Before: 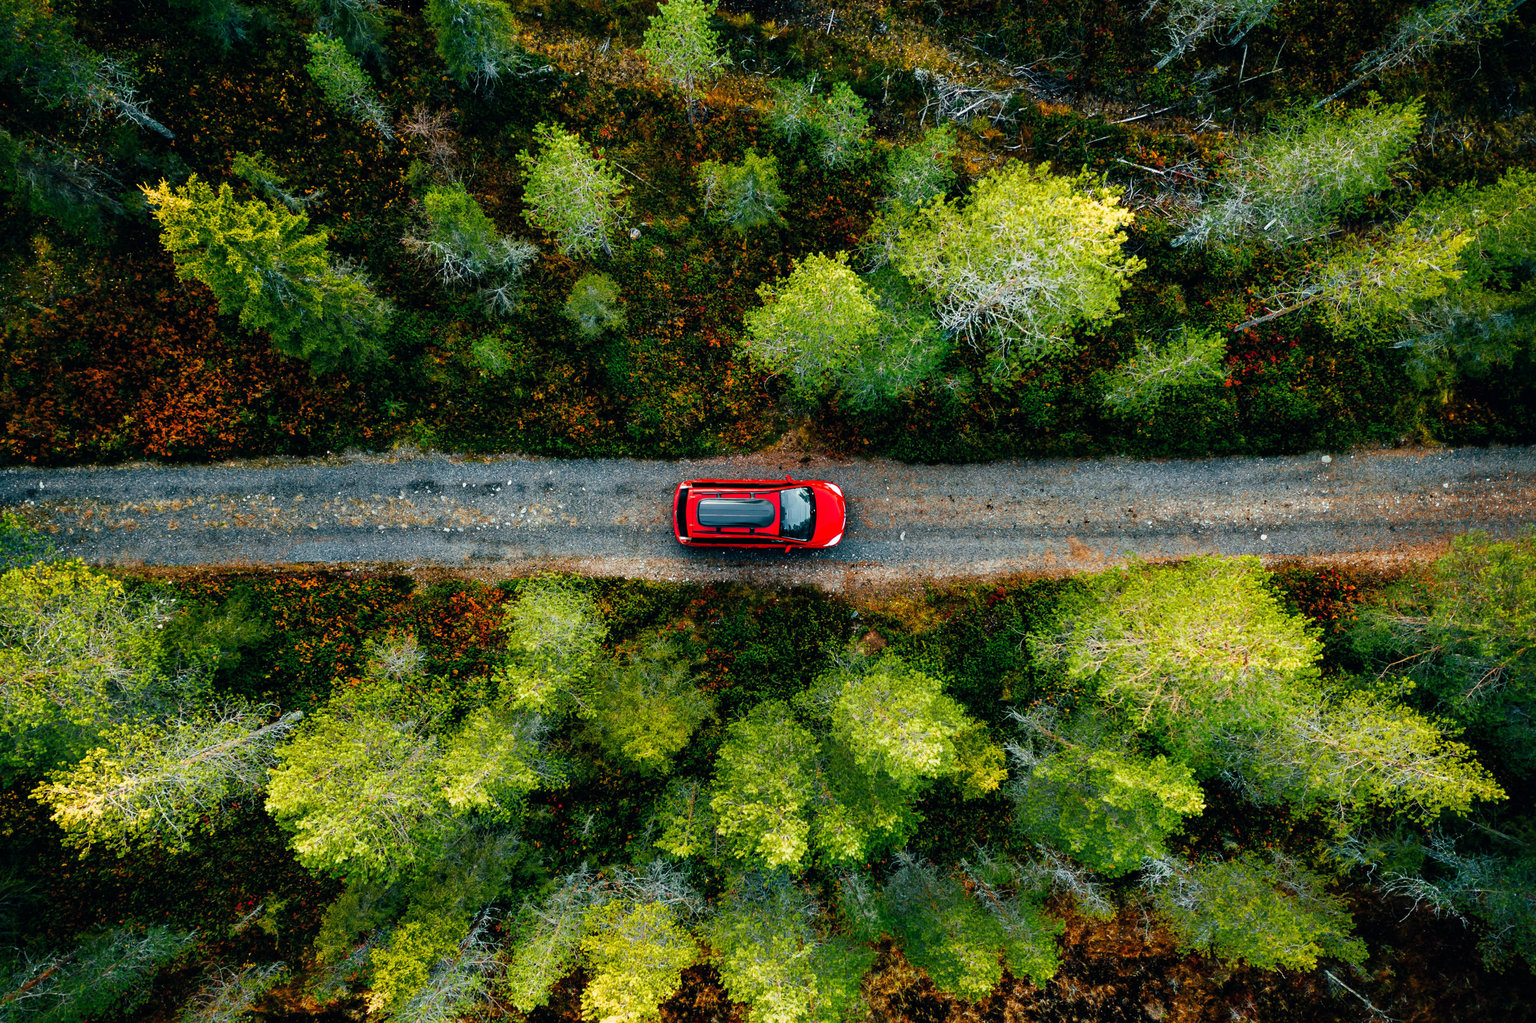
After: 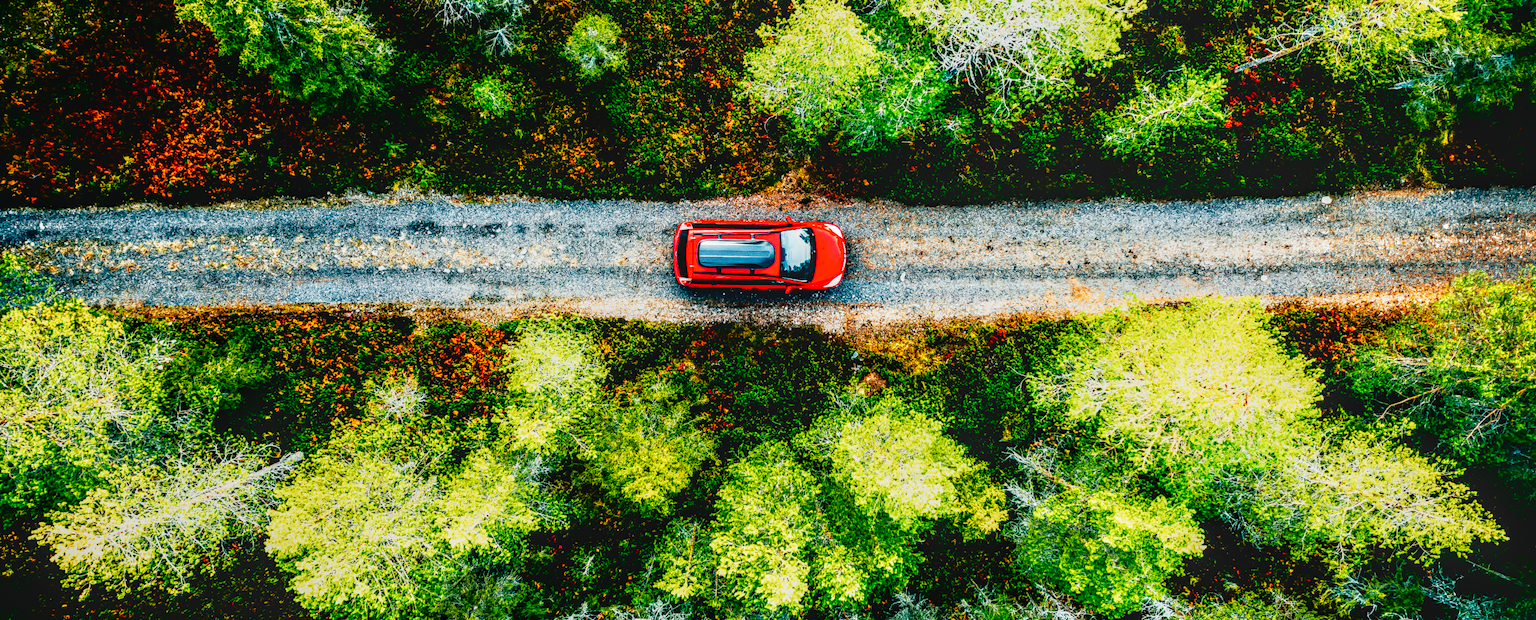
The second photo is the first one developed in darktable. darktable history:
crop and rotate: top 25.357%, bottom 13.942%
local contrast: highlights 0%, shadows 0%, detail 133%
base curve: curves: ch0 [(0, 0) (0.007, 0.004) (0.027, 0.03) (0.046, 0.07) (0.207, 0.54) (0.442, 0.872) (0.673, 0.972) (1, 1)], preserve colors none
shadows and highlights: shadows -62.32, white point adjustment -5.22, highlights 61.59
